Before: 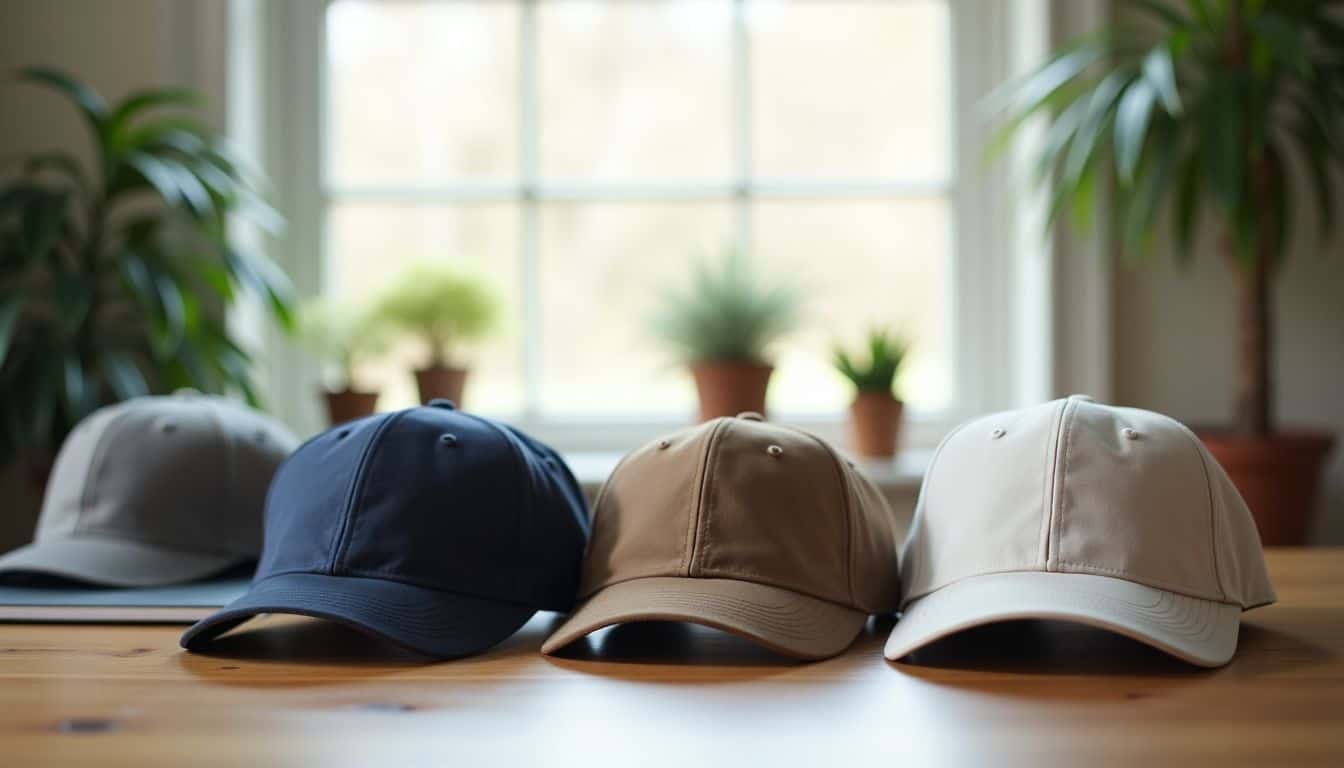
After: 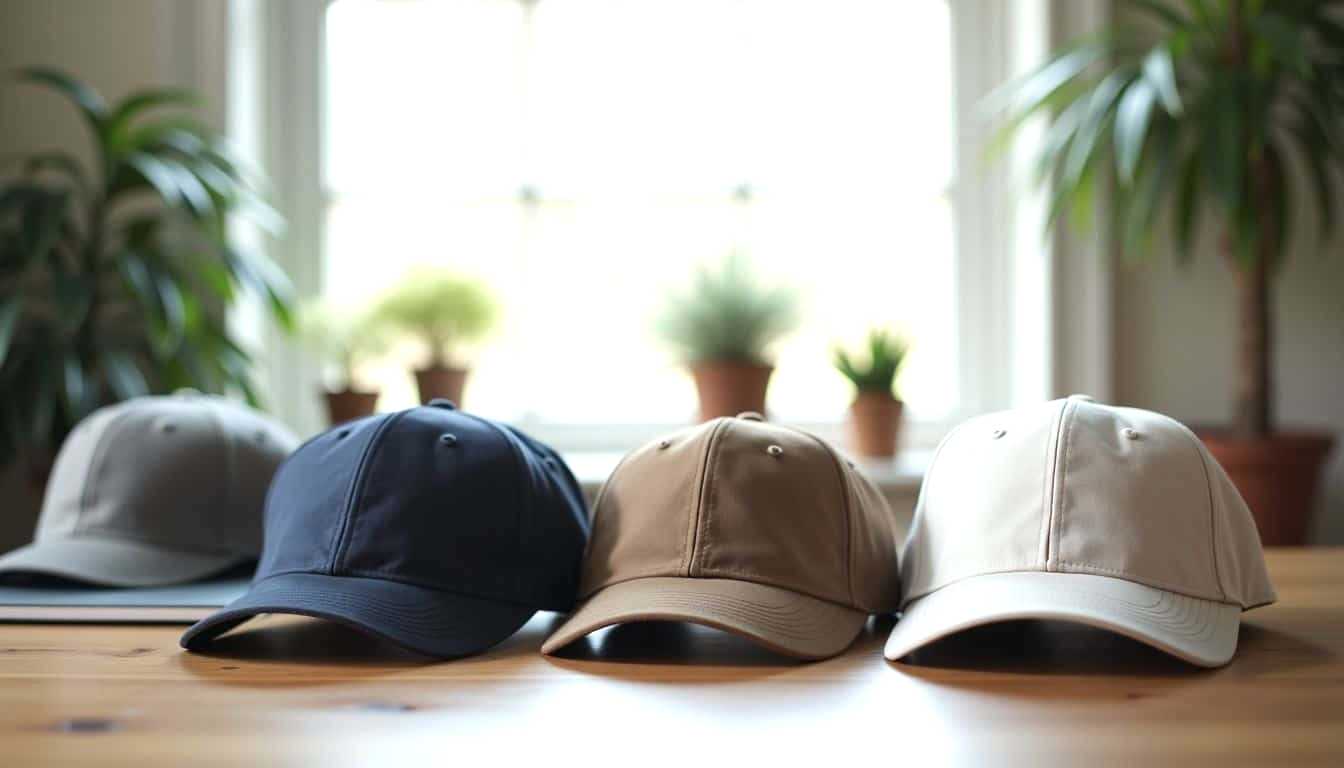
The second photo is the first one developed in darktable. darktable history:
contrast brightness saturation: saturation -0.162
exposure: black level correction 0, exposure 0.498 EV, compensate highlight preservation false
